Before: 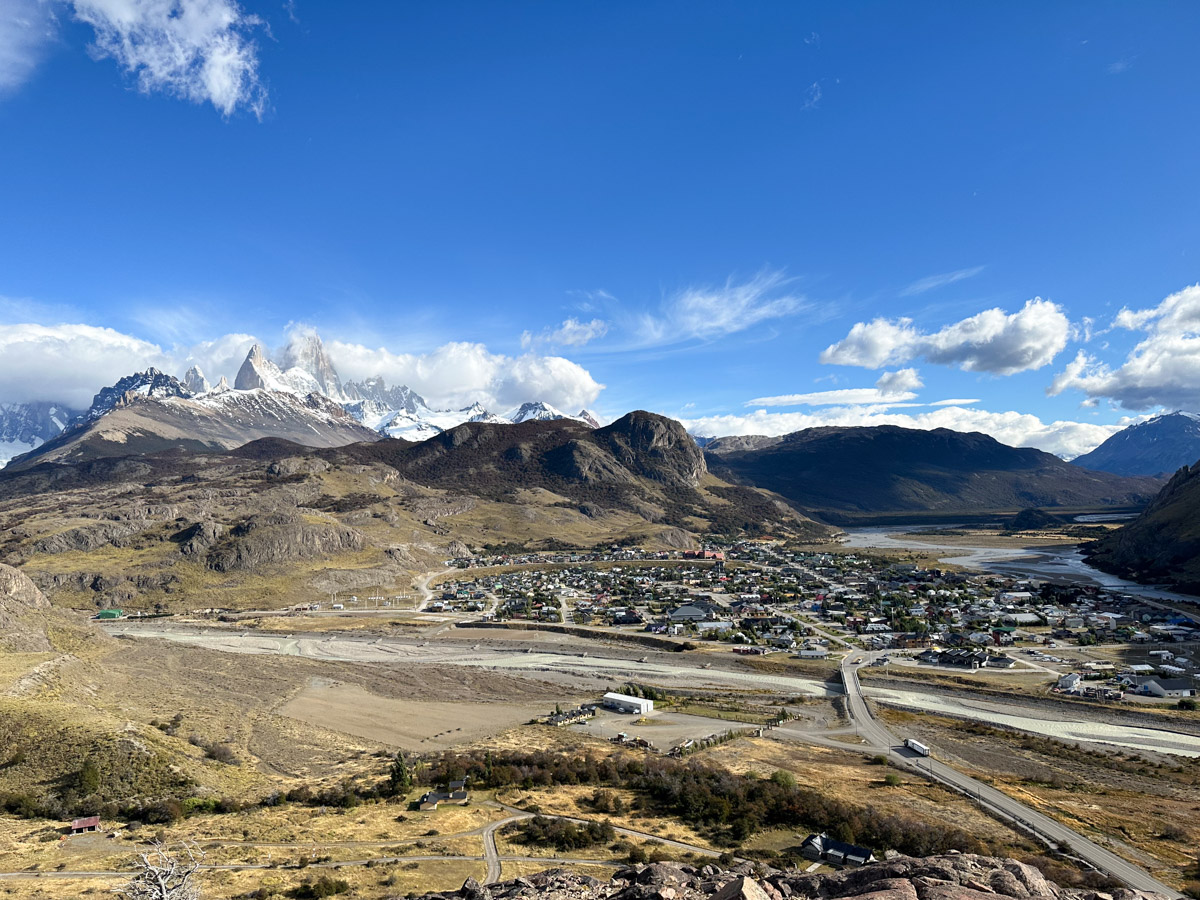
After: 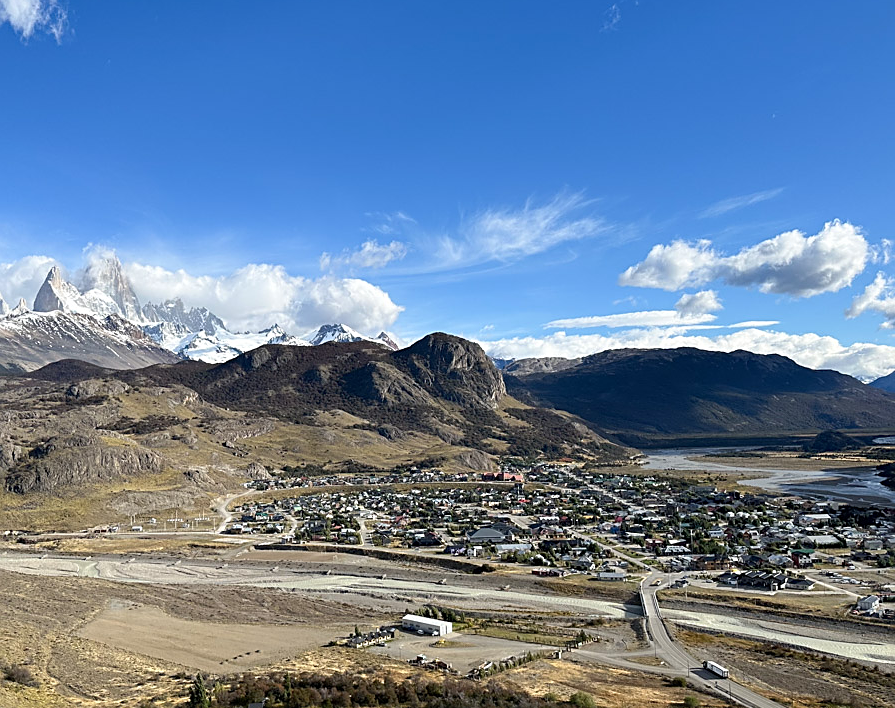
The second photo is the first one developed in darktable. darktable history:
crop: left 16.804%, top 8.757%, right 8.577%, bottom 12.504%
sharpen: on, module defaults
